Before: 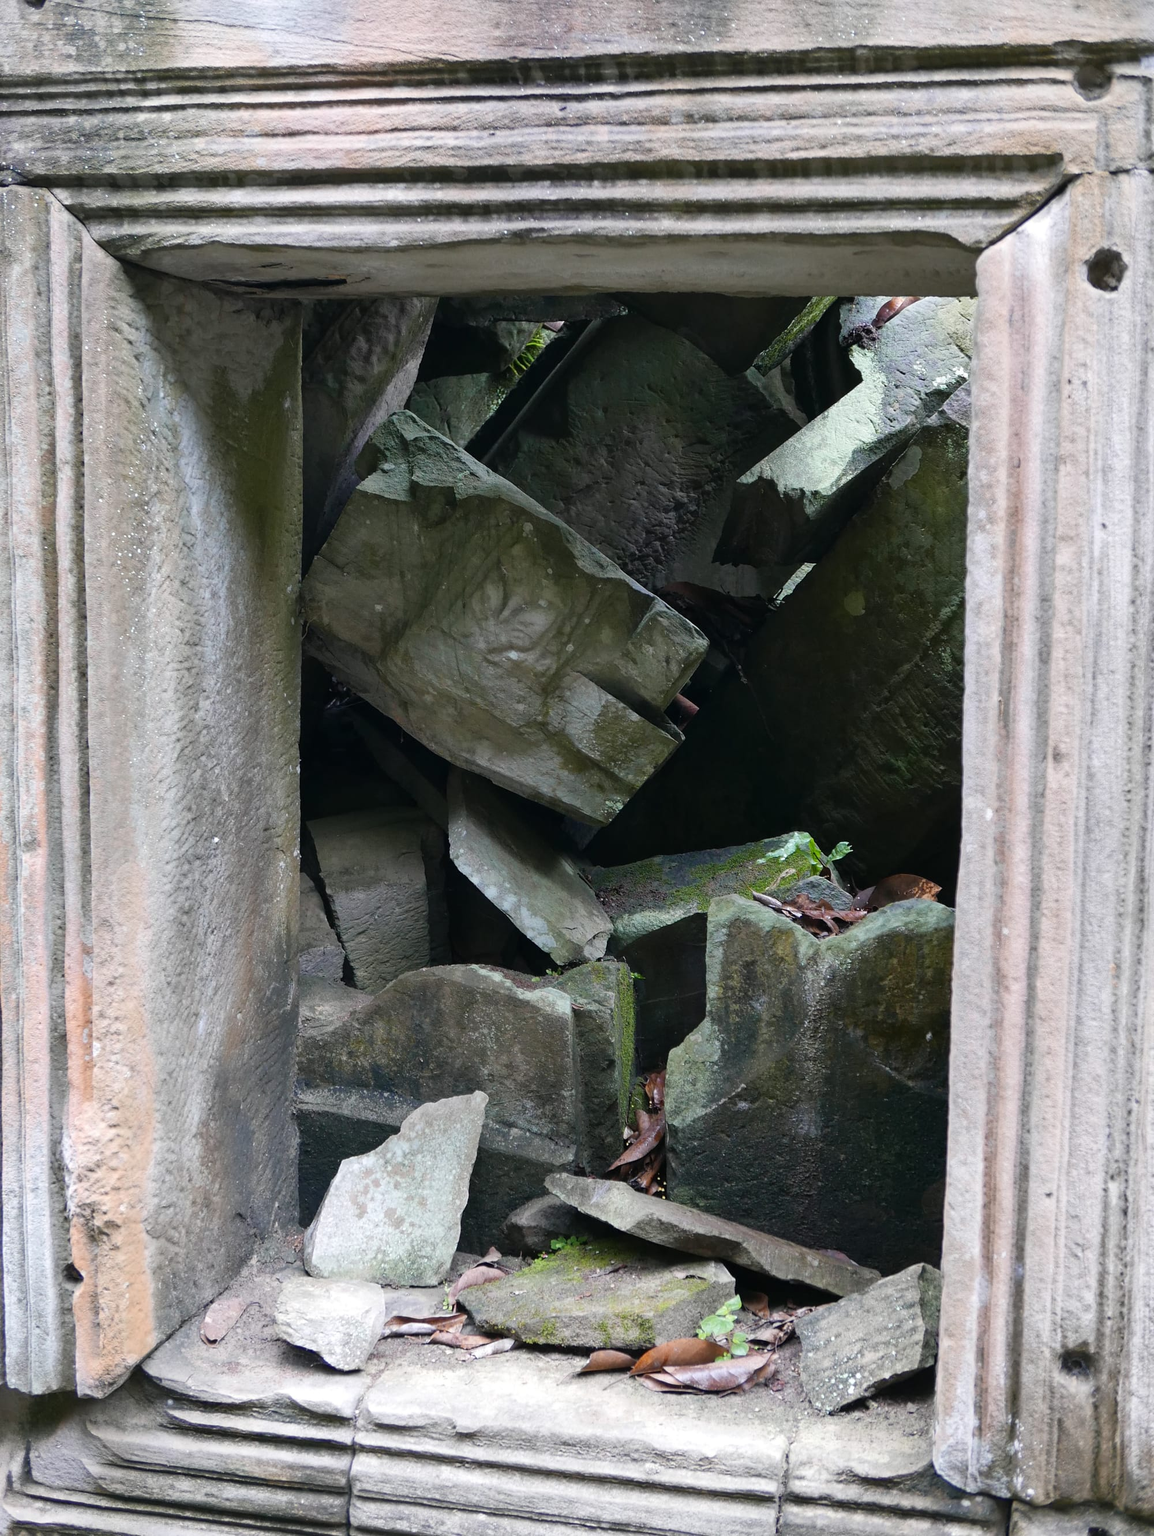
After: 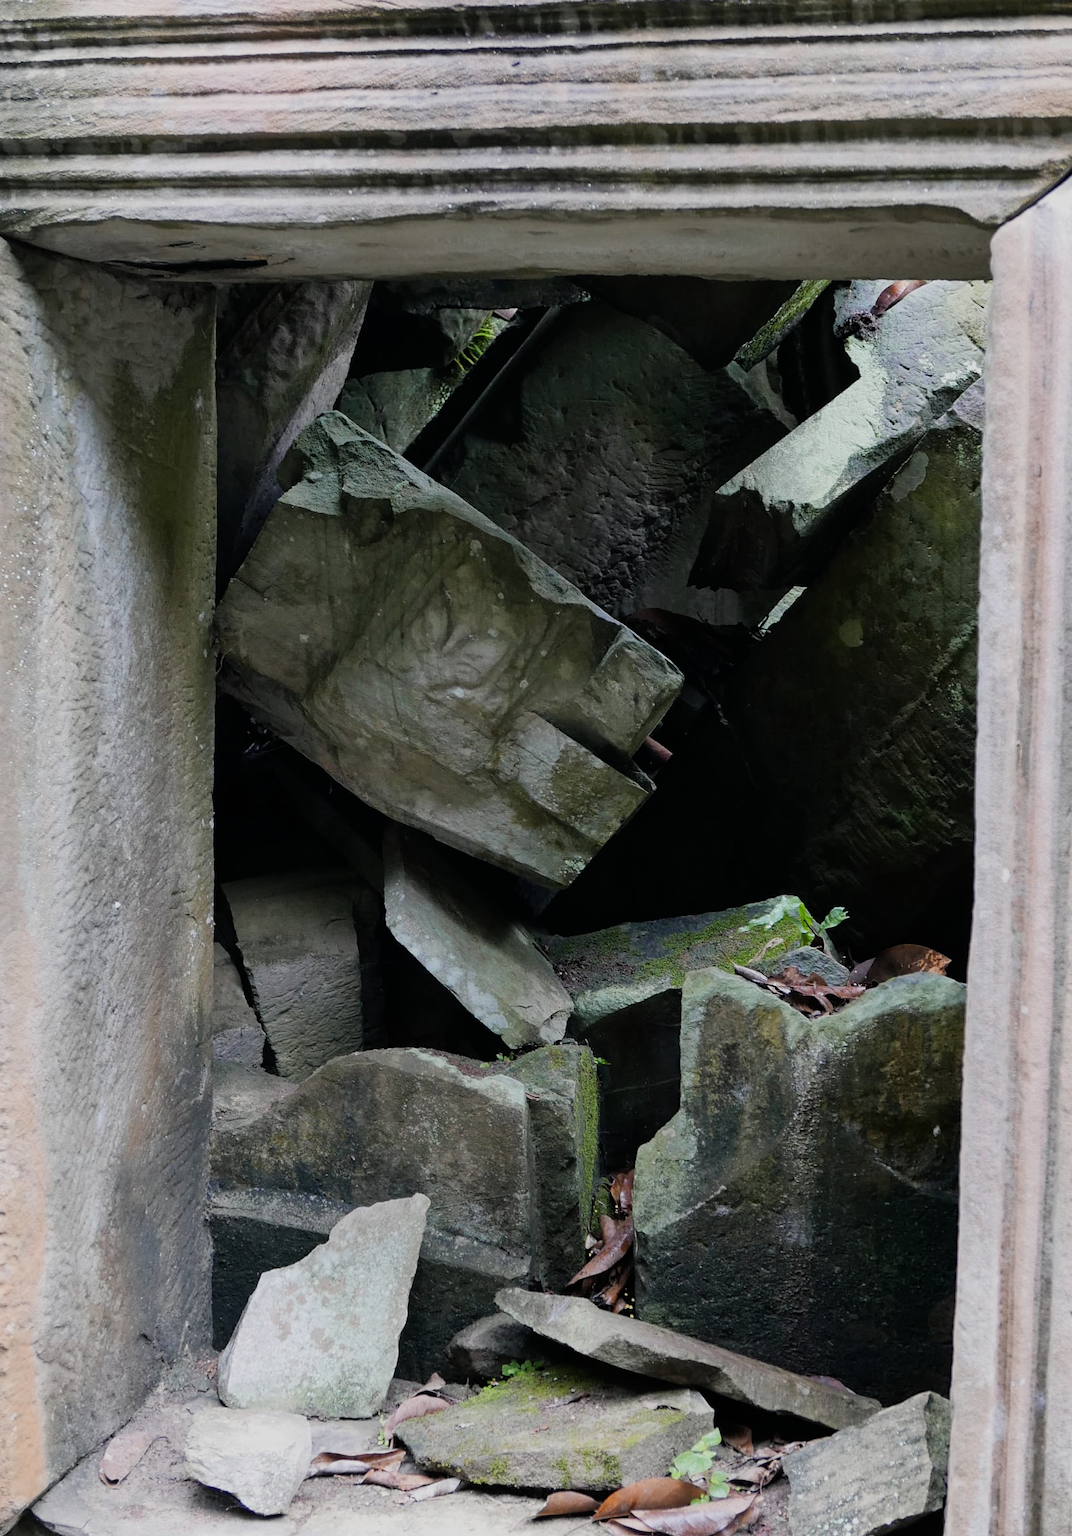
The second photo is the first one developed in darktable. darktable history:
filmic rgb: hardness 4.17
crop: left 9.929%, top 3.475%, right 9.188%, bottom 9.529%
